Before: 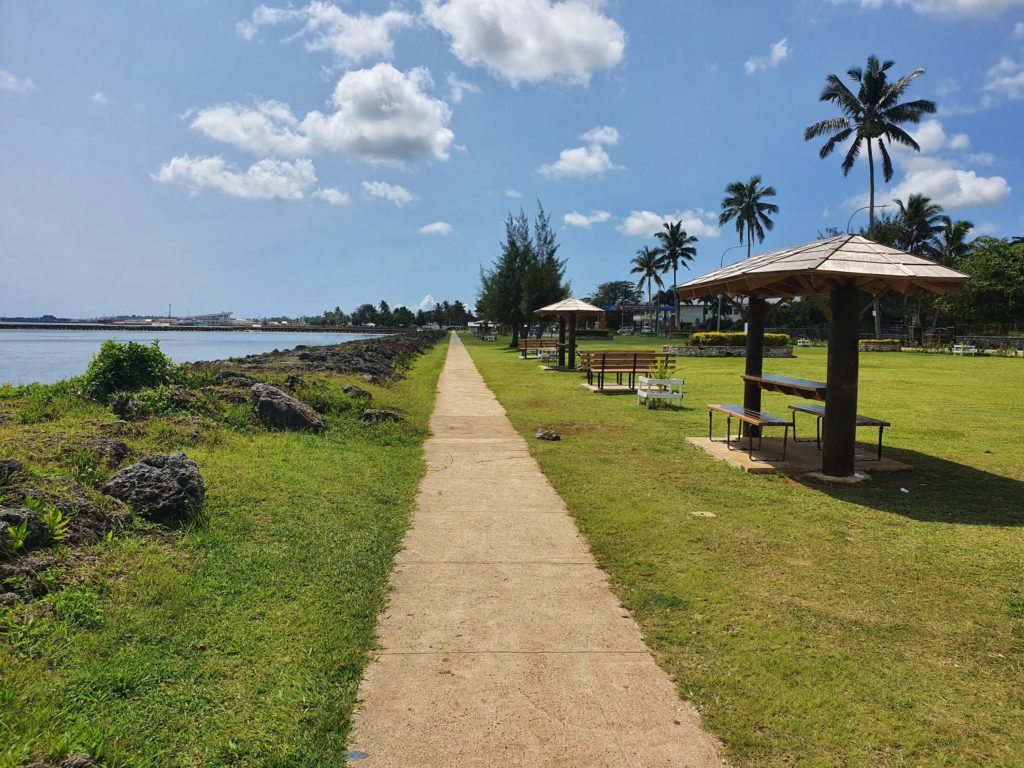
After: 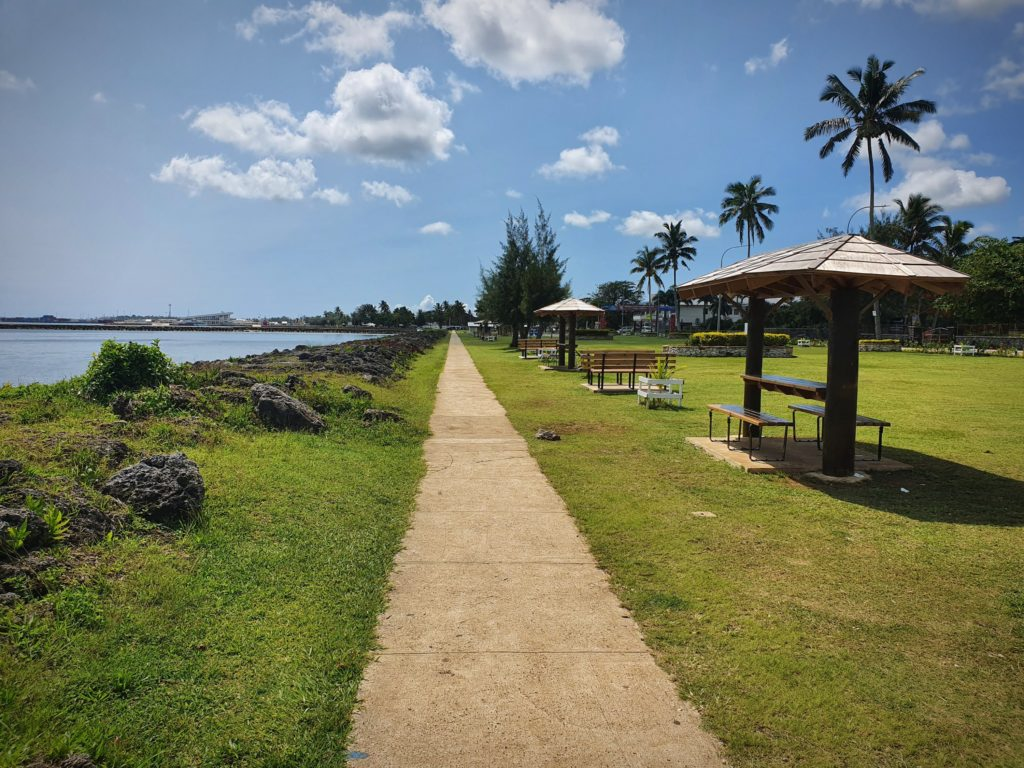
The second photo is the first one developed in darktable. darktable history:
vignetting: saturation -0.017, automatic ratio true, unbound false
